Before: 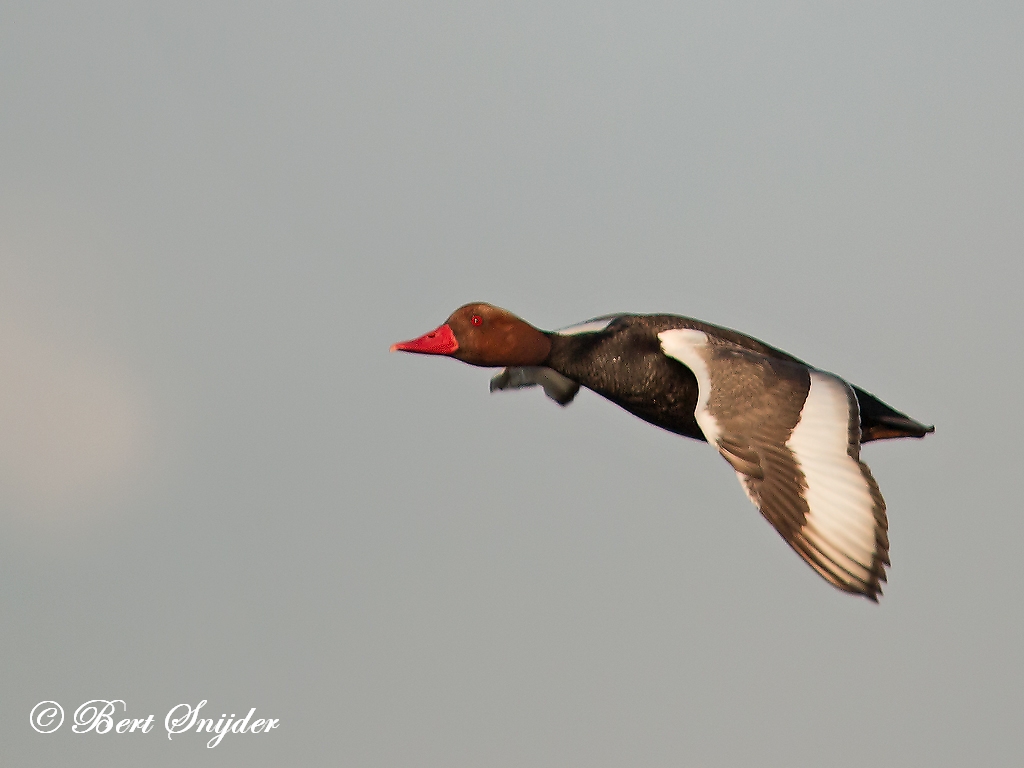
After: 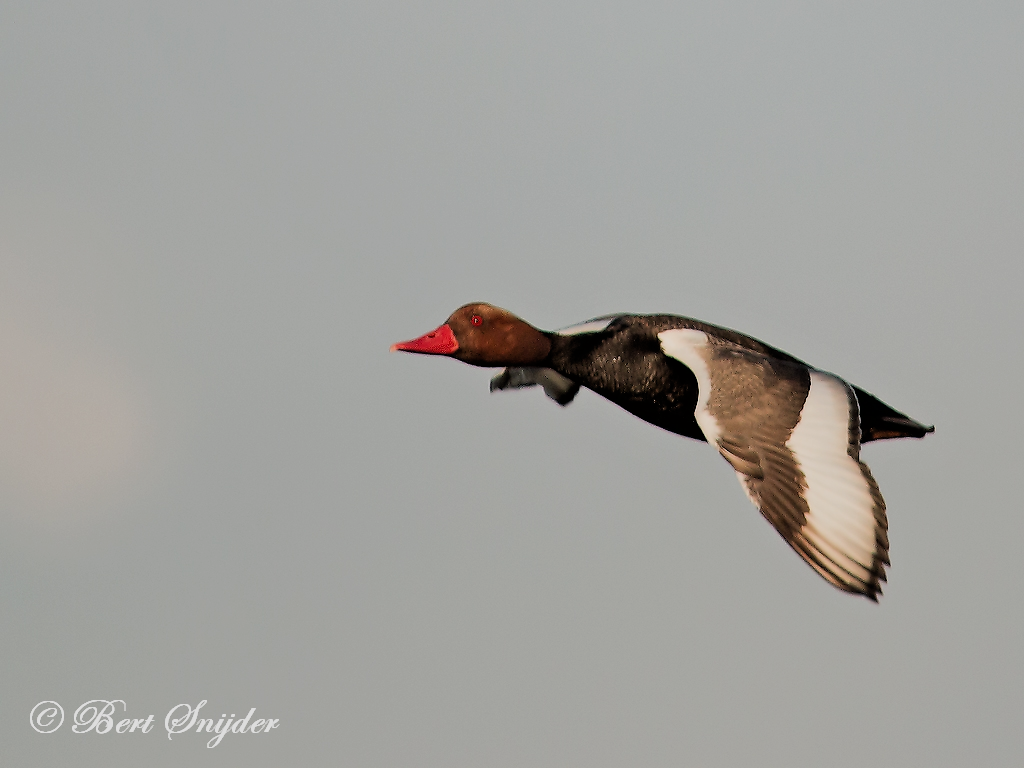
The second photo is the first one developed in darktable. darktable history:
filmic rgb: black relative exposure -5.03 EV, white relative exposure 3.99 EV, threshold 5.98 EV, hardness 2.88, contrast 1.097, highlights saturation mix -18.68%, enable highlight reconstruction true
